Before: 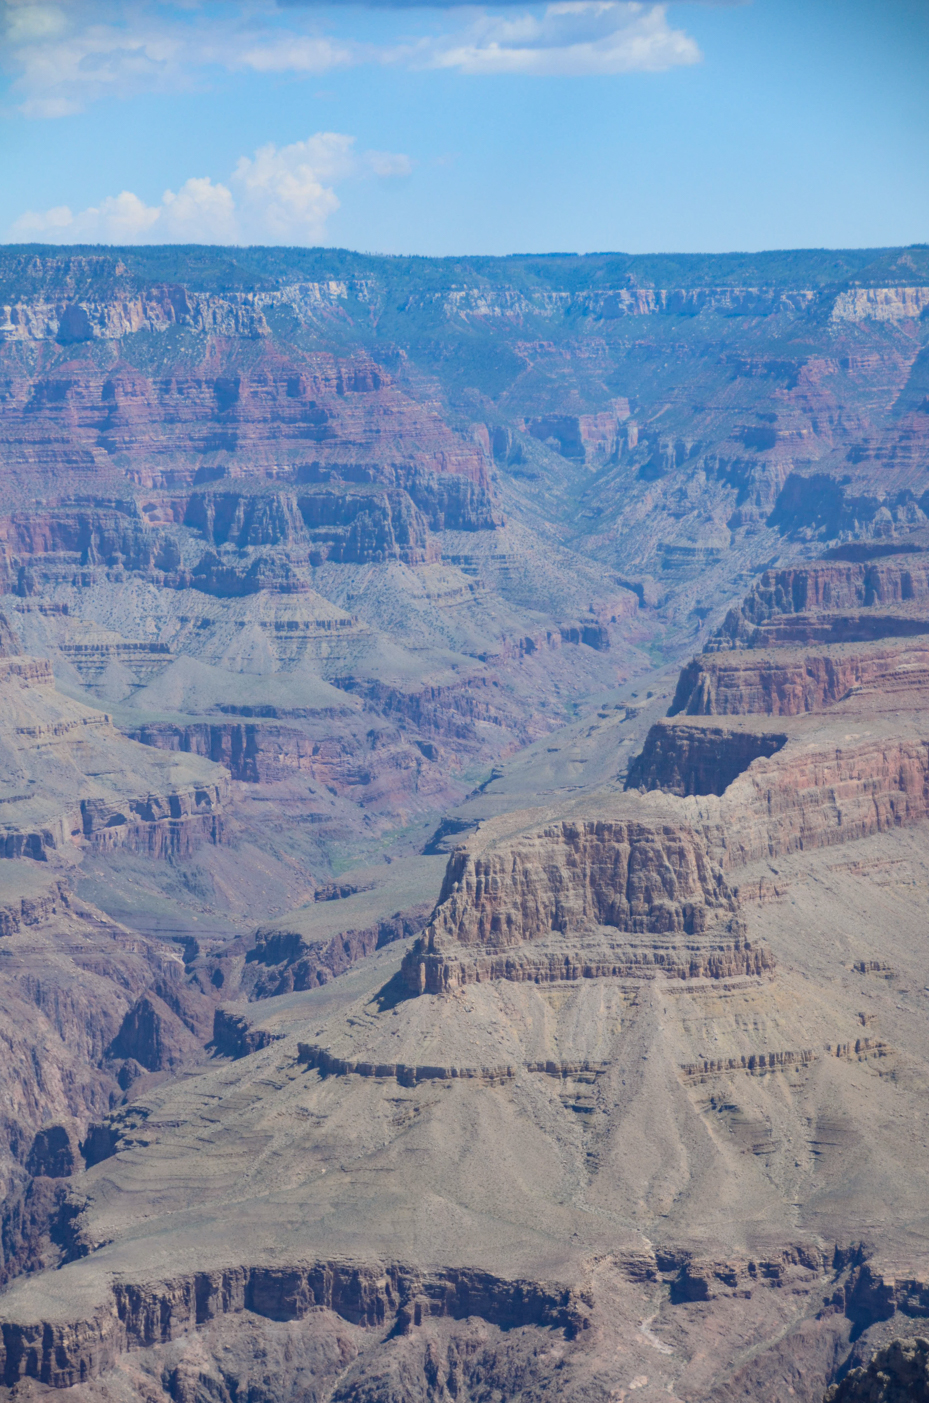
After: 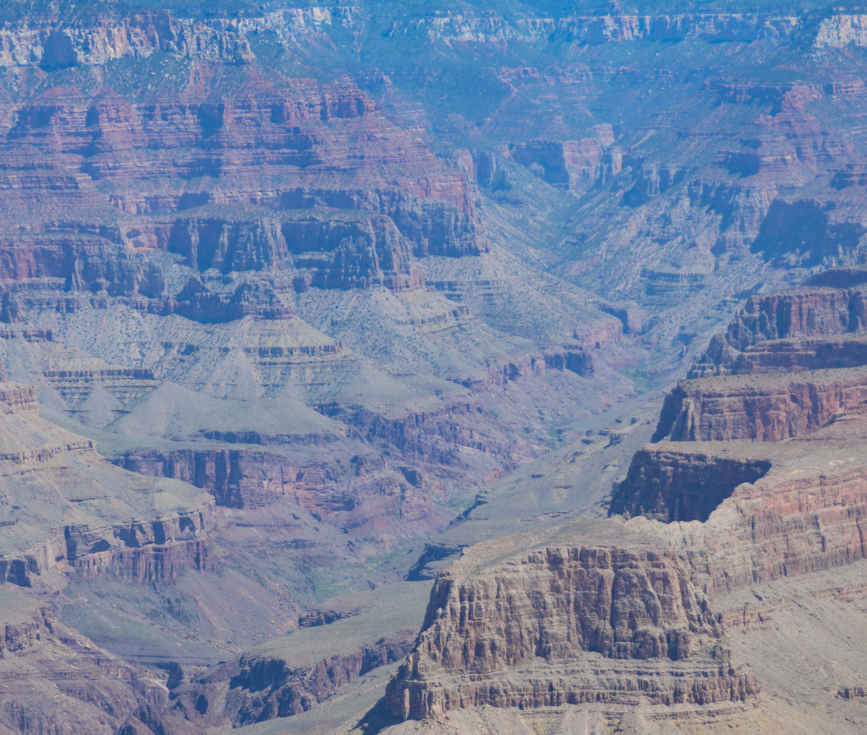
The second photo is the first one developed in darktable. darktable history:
crop: left 1.778%, top 19.598%, right 4.873%, bottom 27.908%
